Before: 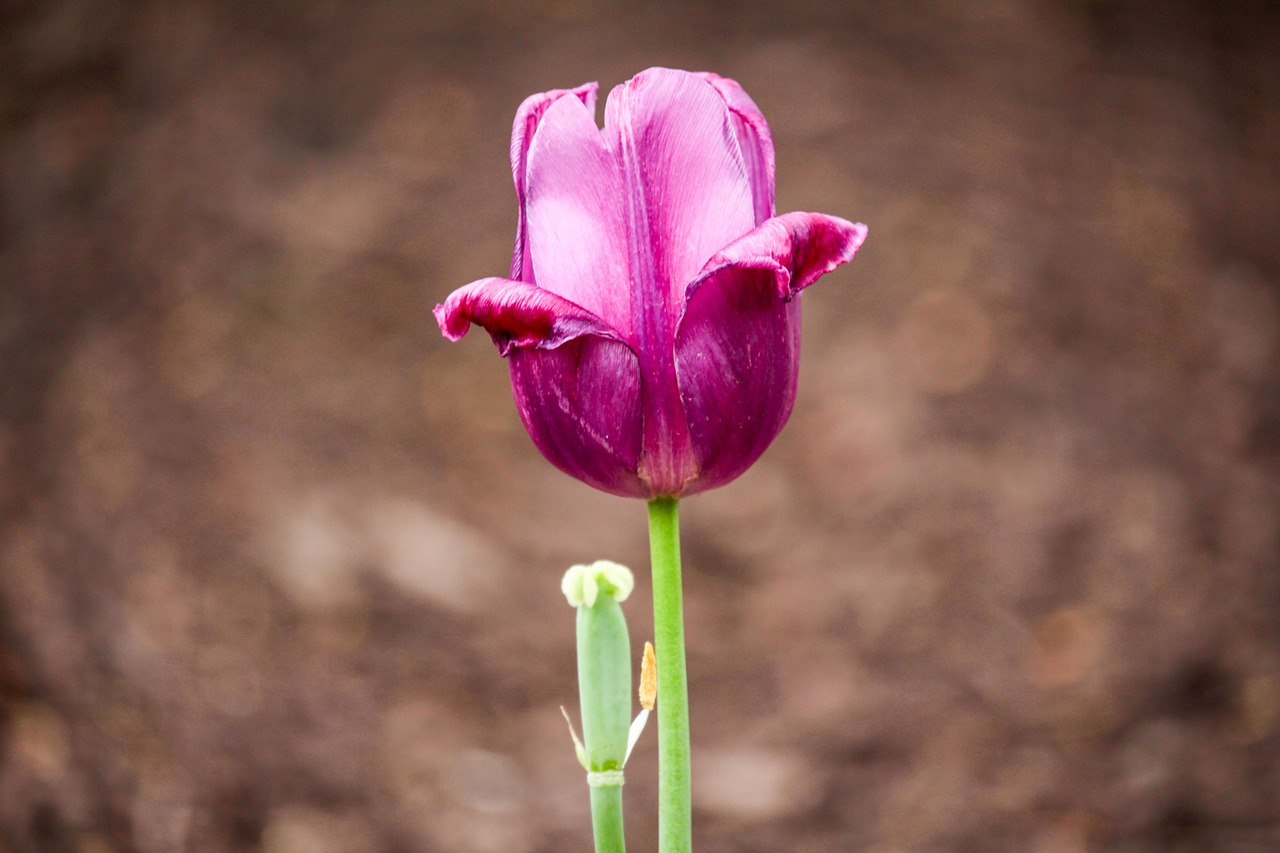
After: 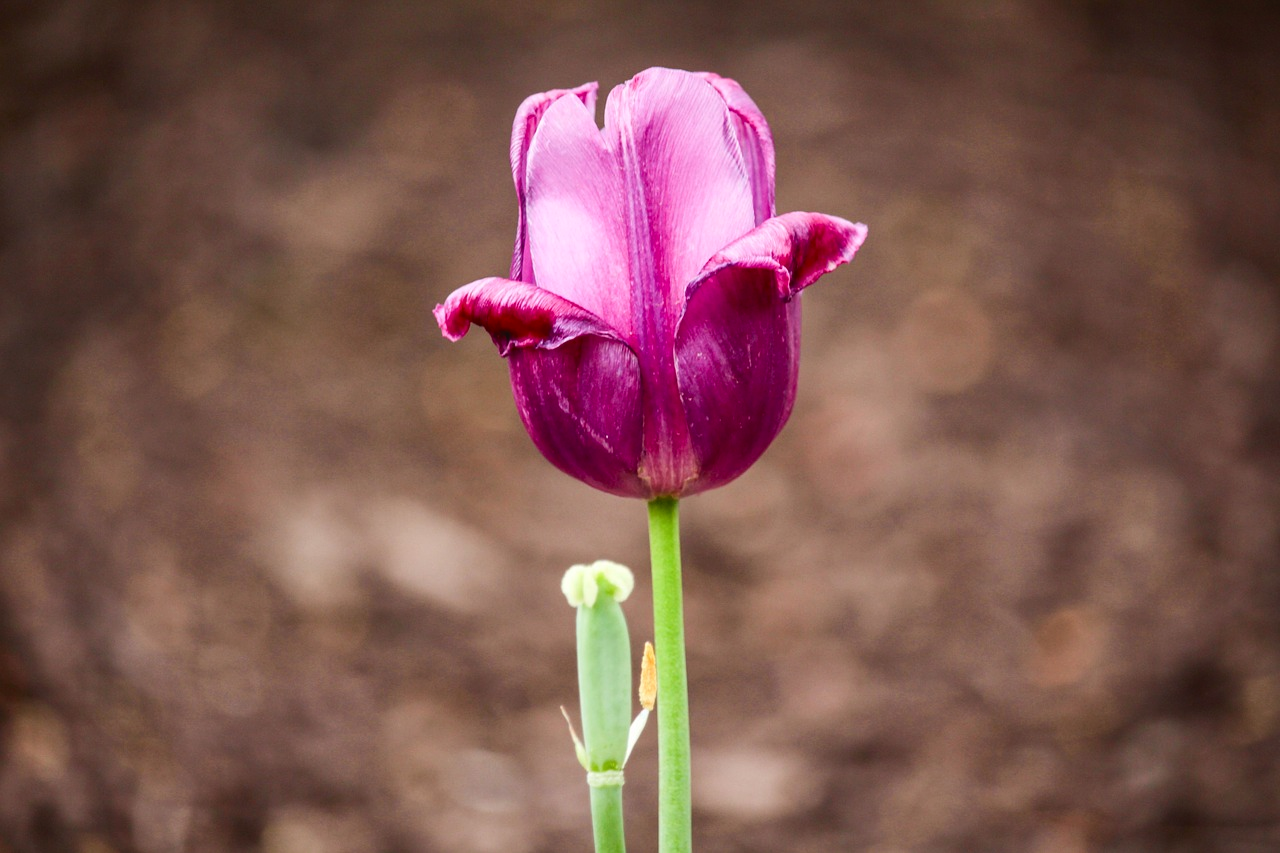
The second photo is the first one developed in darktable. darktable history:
tone curve: curves: ch0 [(0, 0.032) (0.181, 0.156) (0.751, 0.762) (1, 1)], color space Lab, independent channels, preserve colors none
